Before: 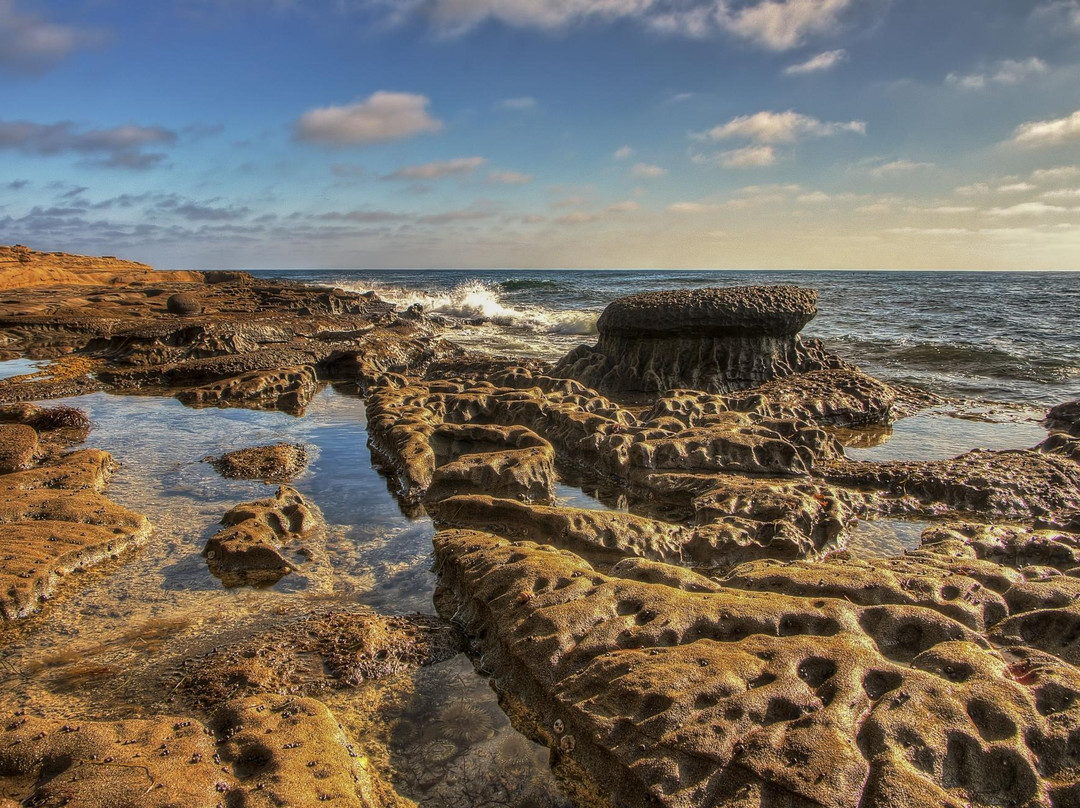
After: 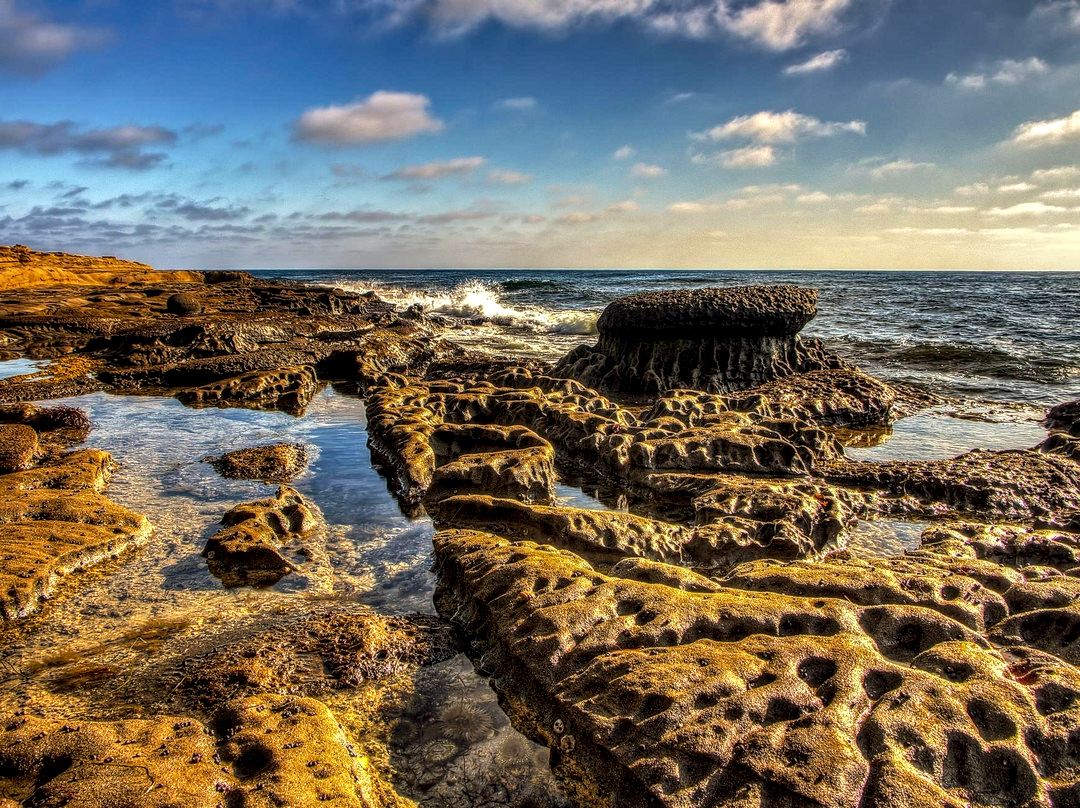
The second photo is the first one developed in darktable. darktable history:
local contrast: highlights 16%, detail 185%
color balance rgb: global offset › chroma 0.054%, global offset › hue 253.6°, perceptual saturation grading › global saturation 24.875%, global vibrance 20%
